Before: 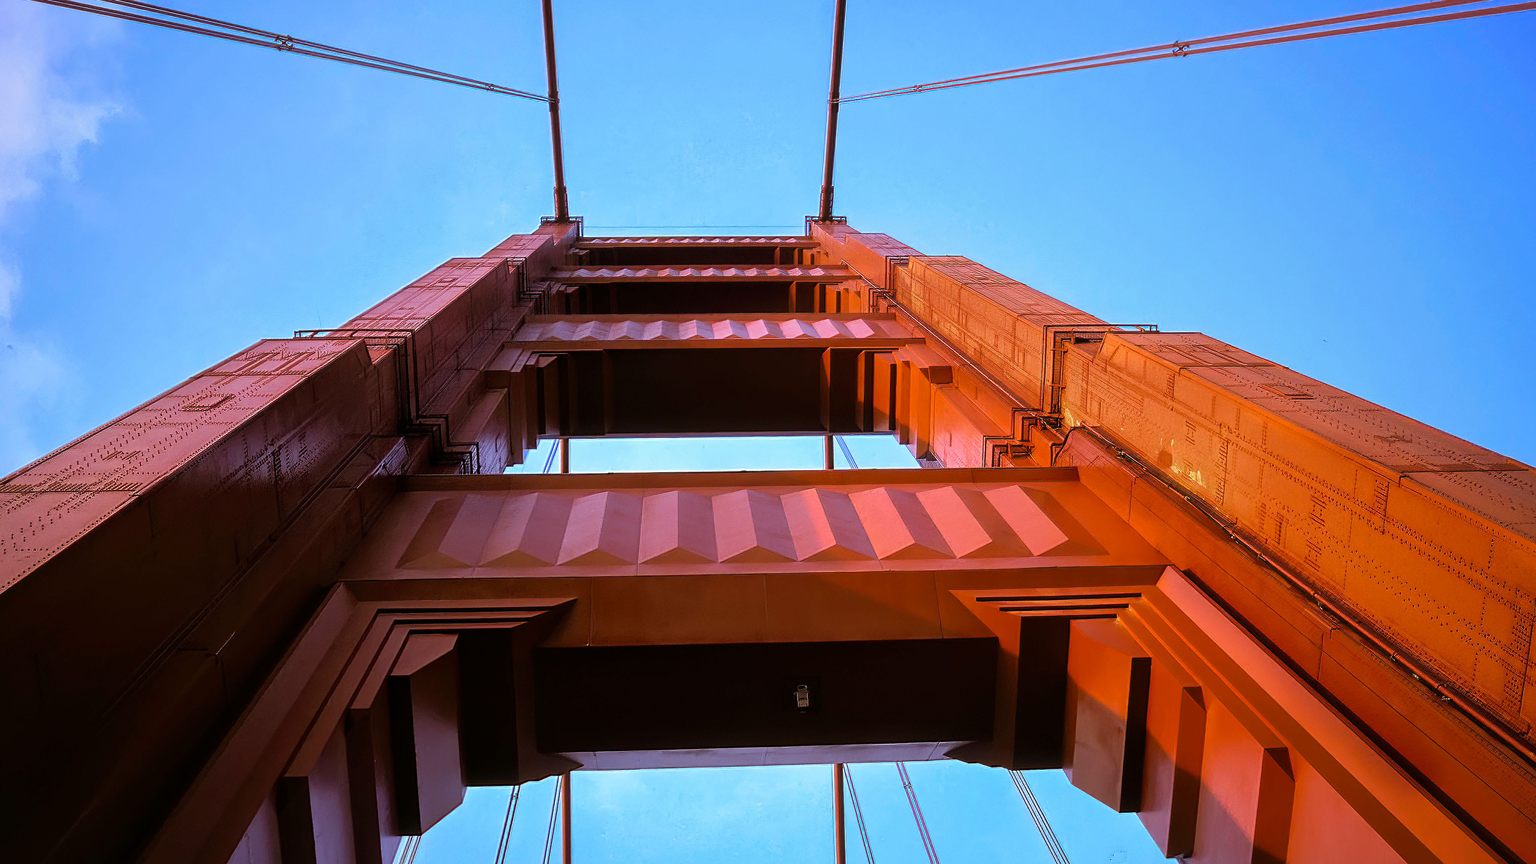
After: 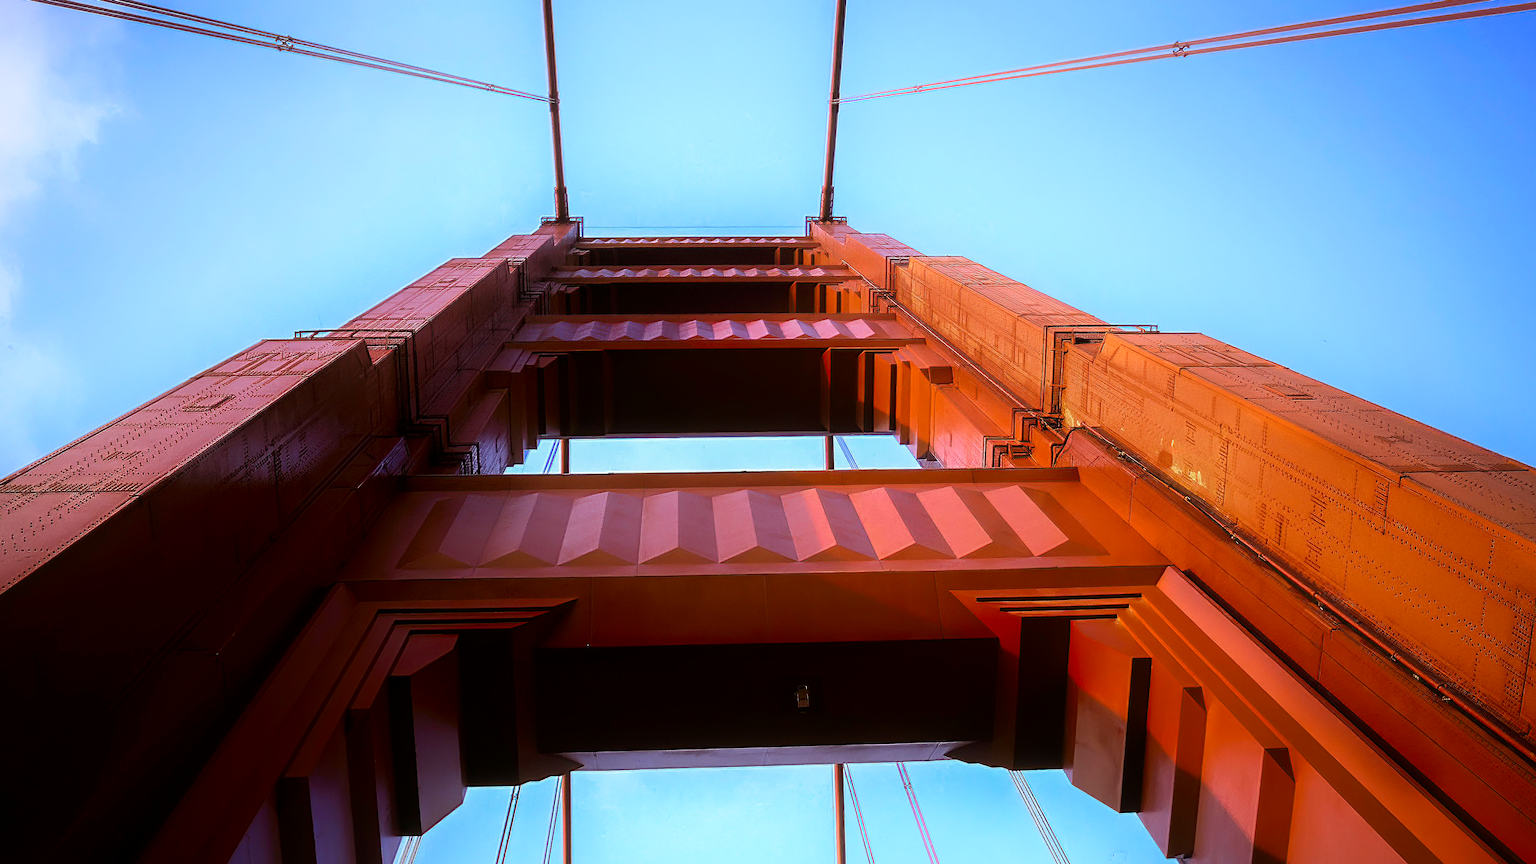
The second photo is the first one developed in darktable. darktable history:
shadows and highlights: shadows -53.44, highlights 86.51, soften with gaussian
